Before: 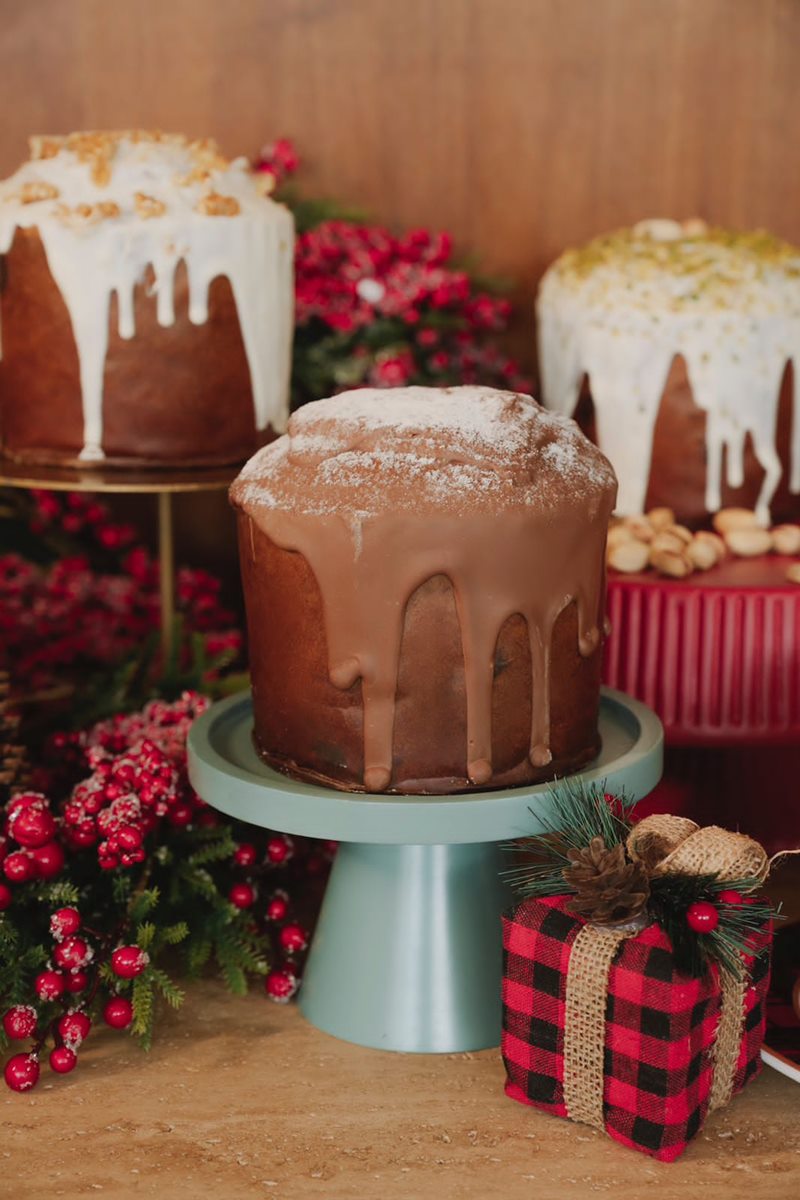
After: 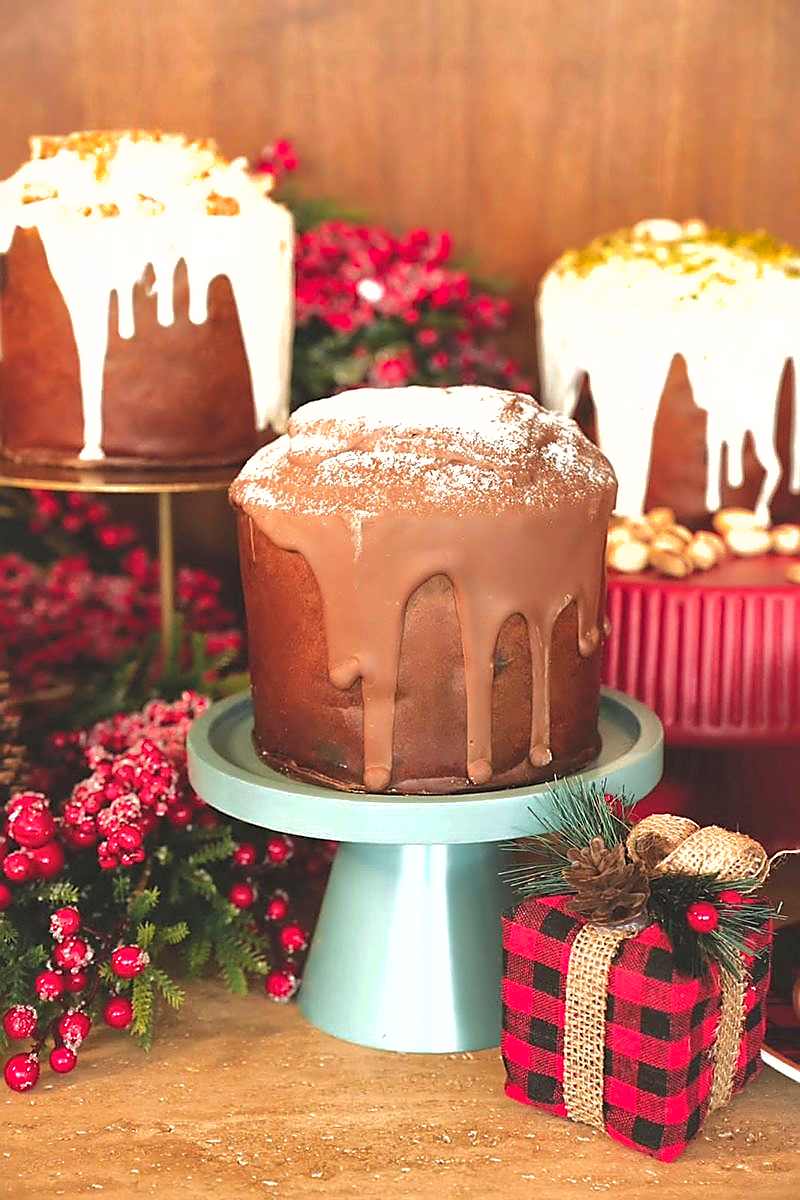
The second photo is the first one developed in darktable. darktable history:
exposure: black level correction -0.002, exposure 1.352 EV, compensate exposure bias true, compensate highlight preservation false
sharpen: radius 1.387, amount 1.24, threshold 0.751
shadows and highlights: shadows 40.26, highlights -59.87
